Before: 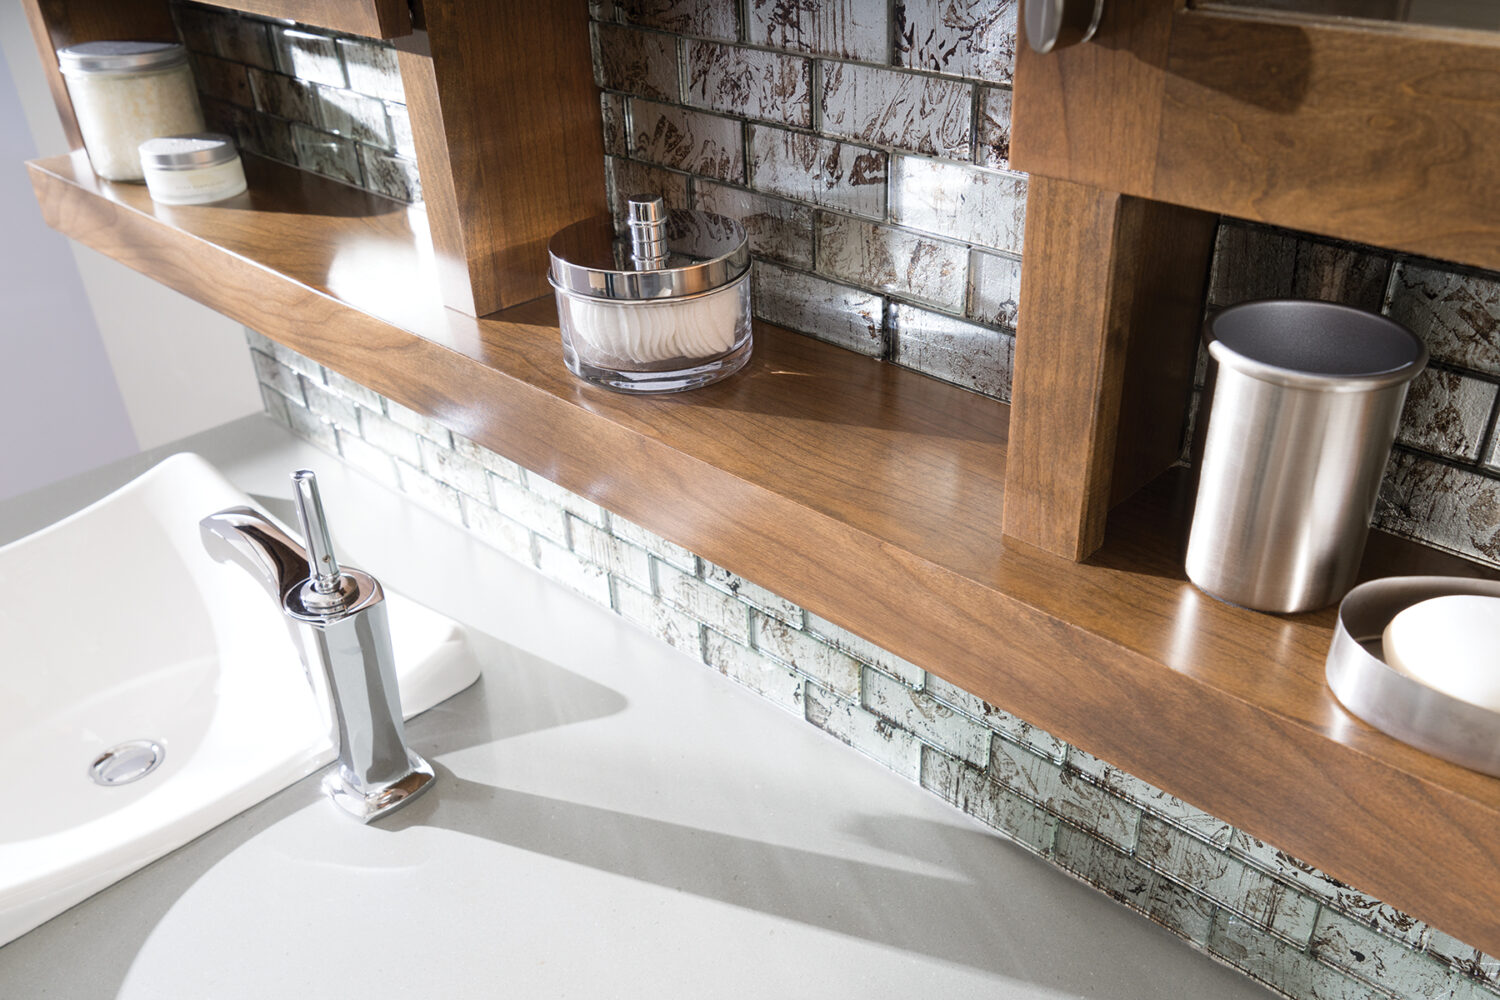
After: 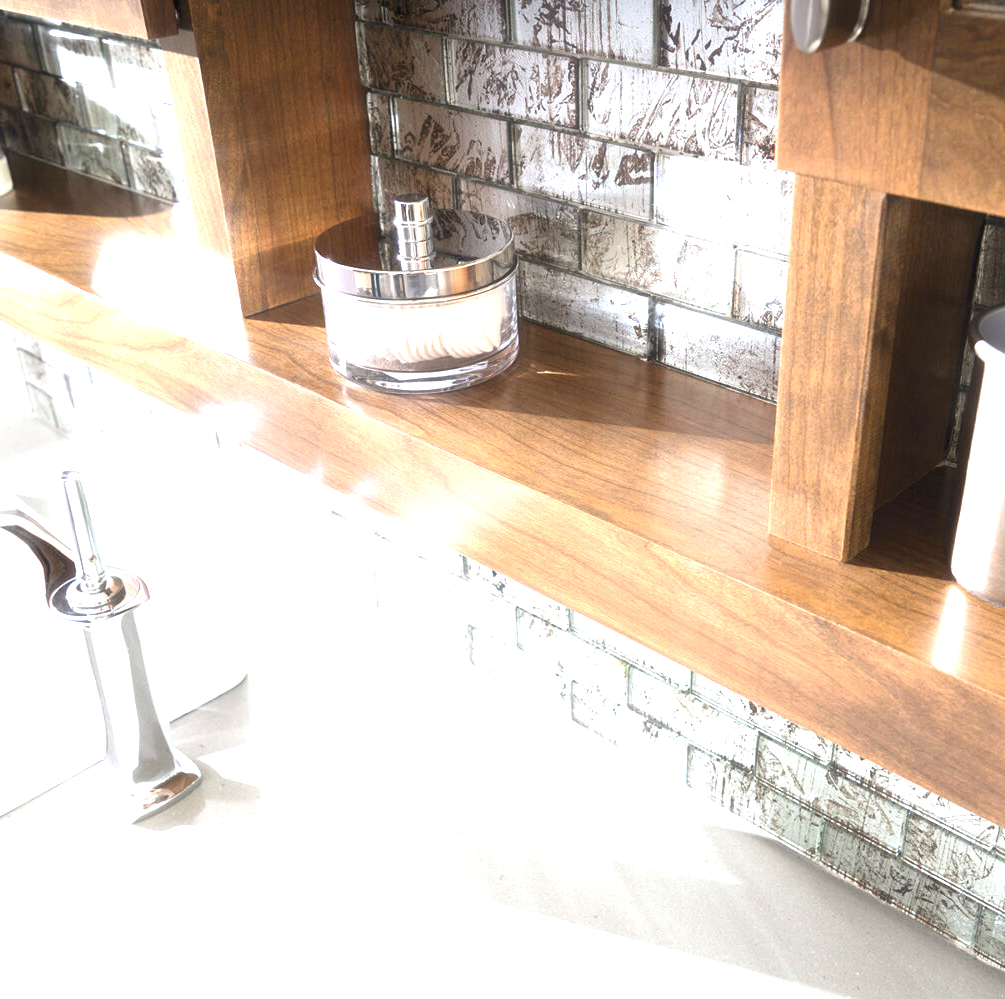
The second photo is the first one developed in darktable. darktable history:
crop and rotate: left 15.664%, right 17.32%
exposure: black level correction 0, exposure 1.299 EV, compensate highlight preservation false
haze removal: strength -0.104, compatibility mode true, adaptive false
